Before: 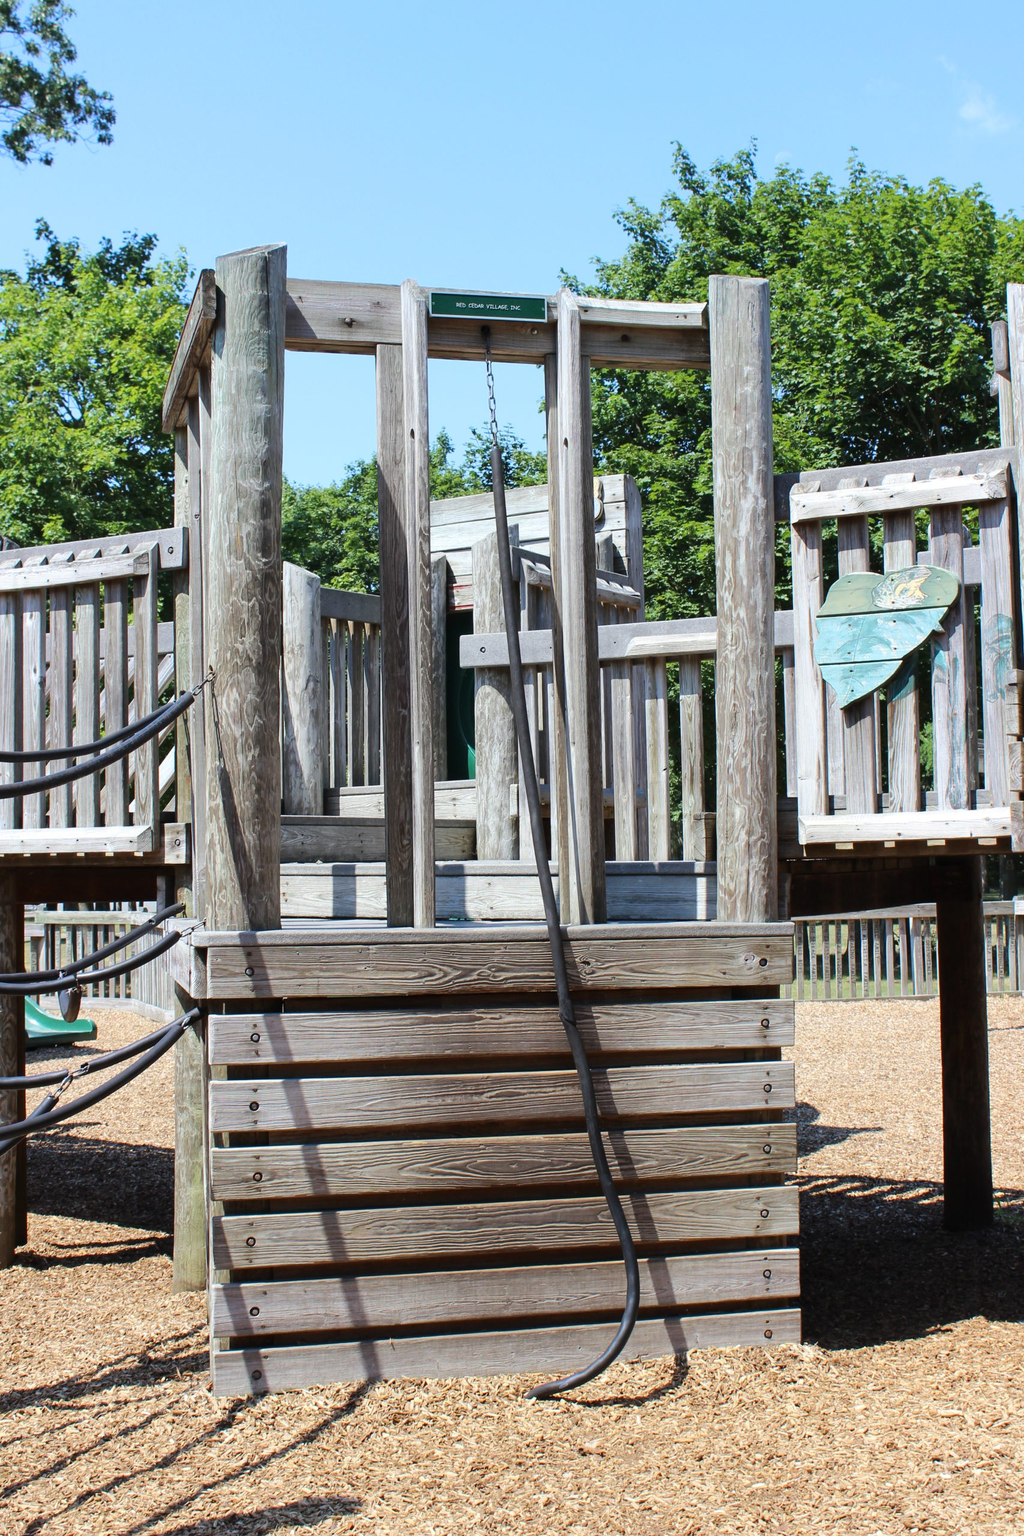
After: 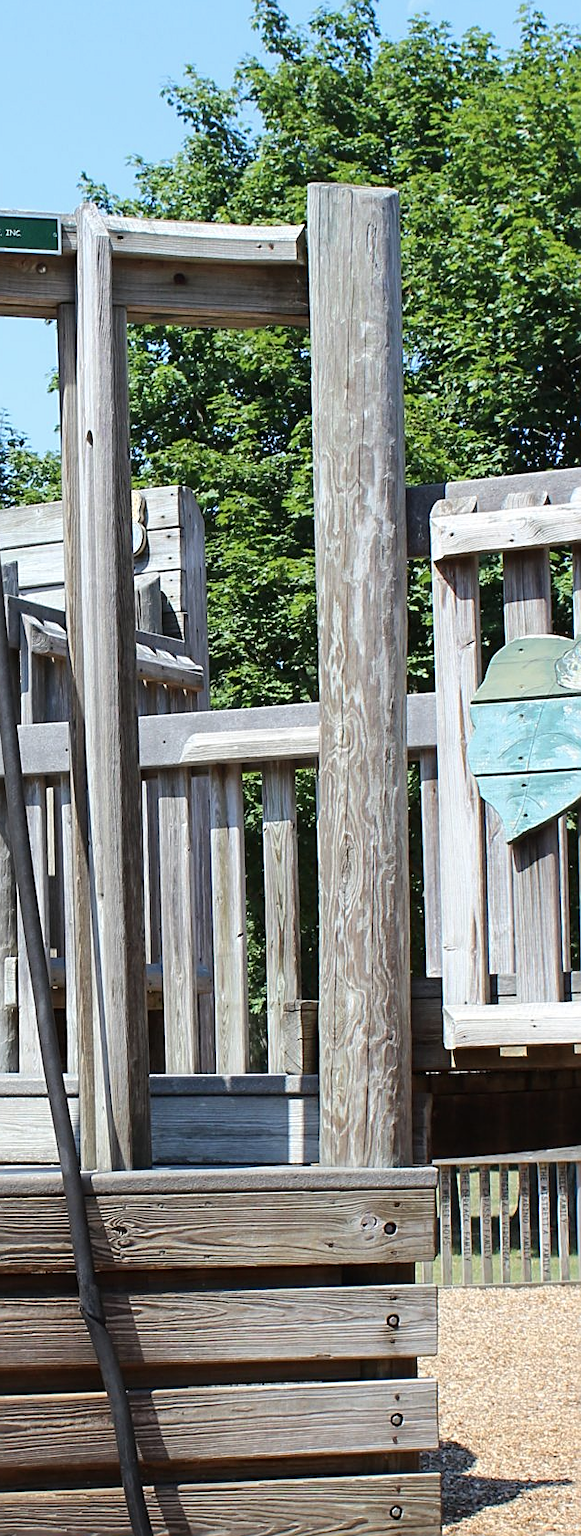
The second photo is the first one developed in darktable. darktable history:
sharpen: on, module defaults
contrast brightness saturation: saturation -0.062
crop and rotate: left 49.535%, top 10.085%, right 13.098%, bottom 24.14%
